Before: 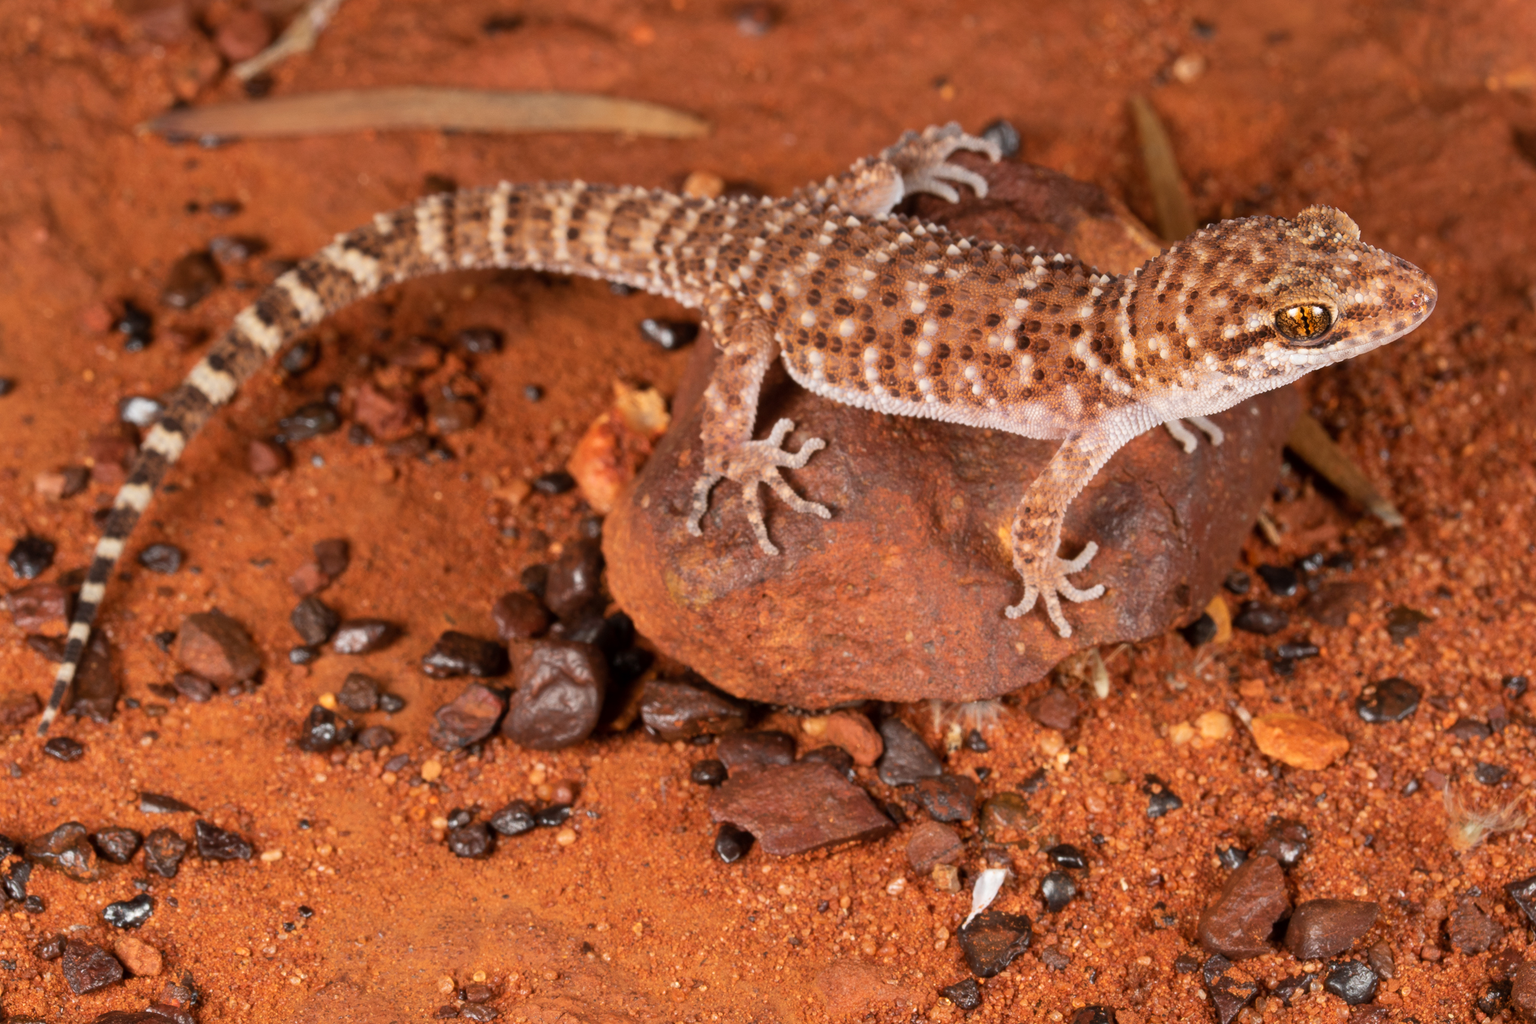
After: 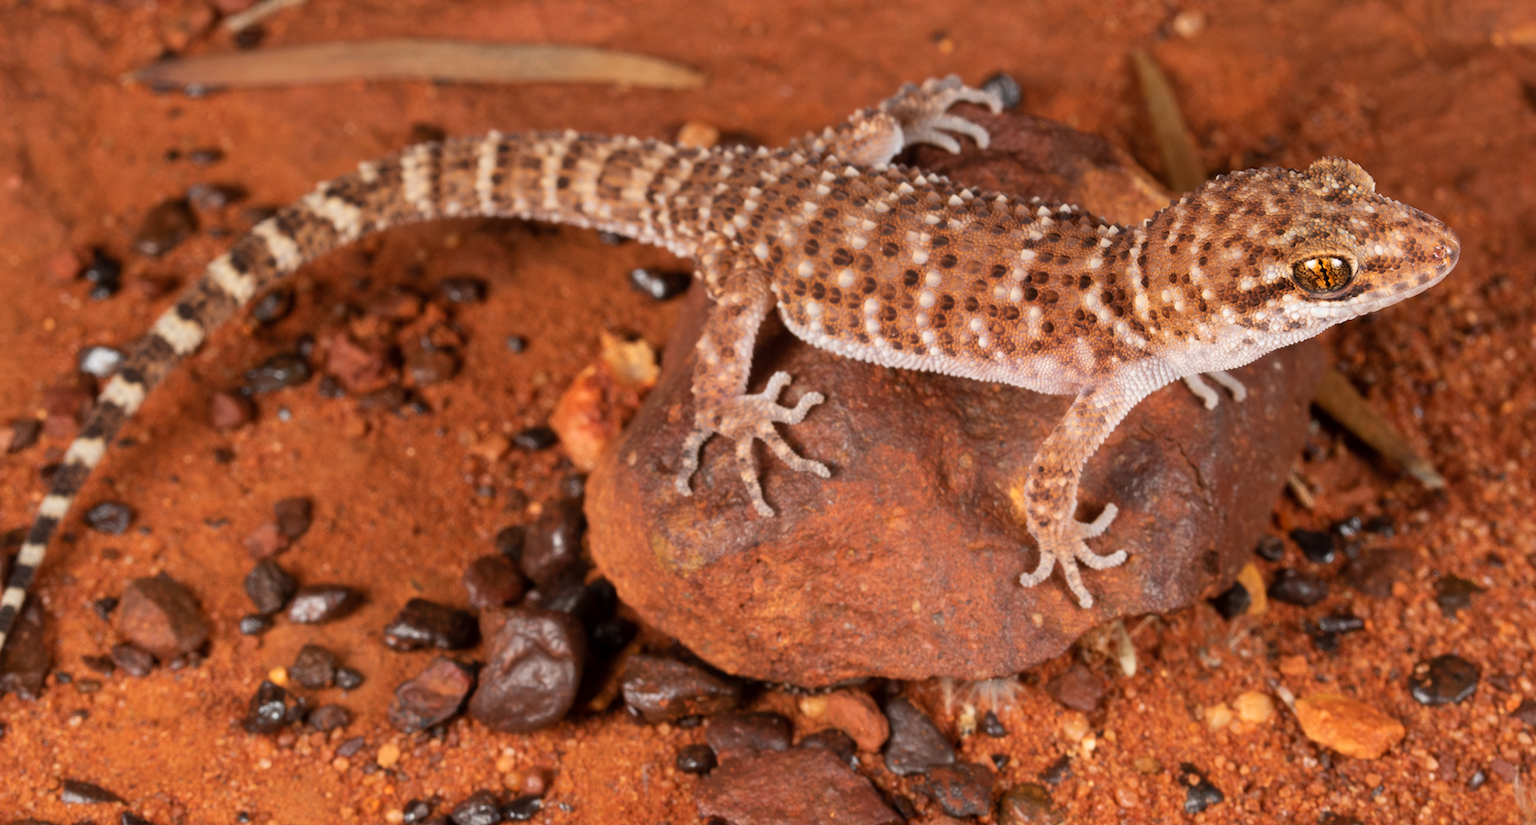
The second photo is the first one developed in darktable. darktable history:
rotate and perspective: rotation 0.215°, lens shift (vertical) -0.139, crop left 0.069, crop right 0.939, crop top 0.002, crop bottom 0.996
crop: top 3.857%, bottom 21.132%
